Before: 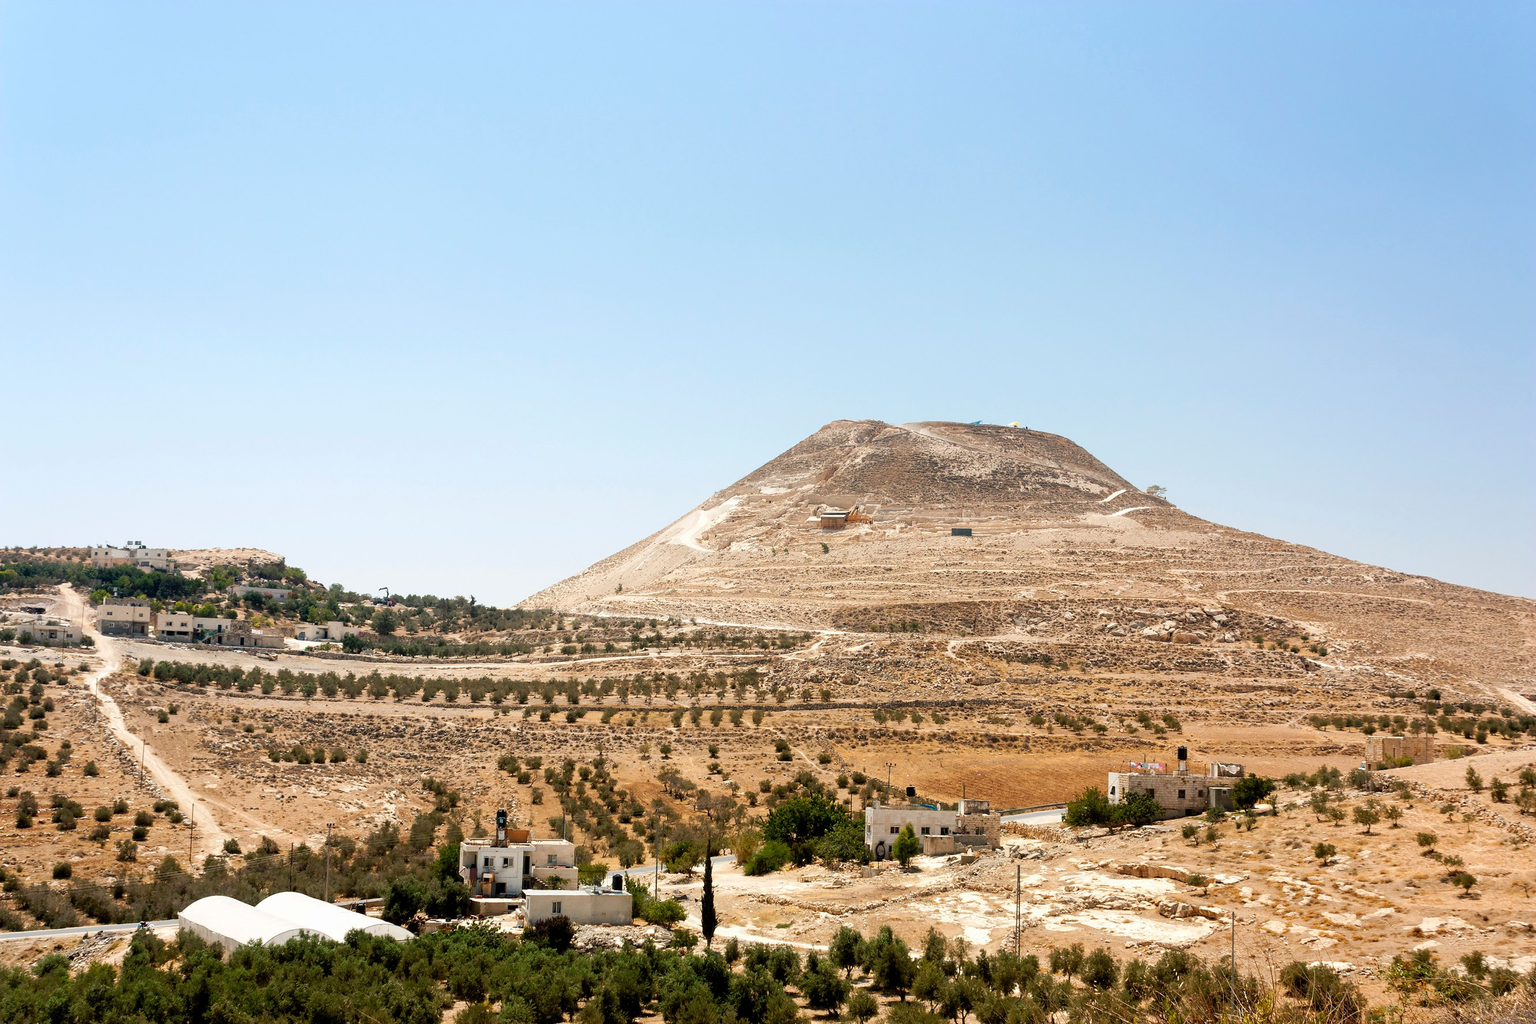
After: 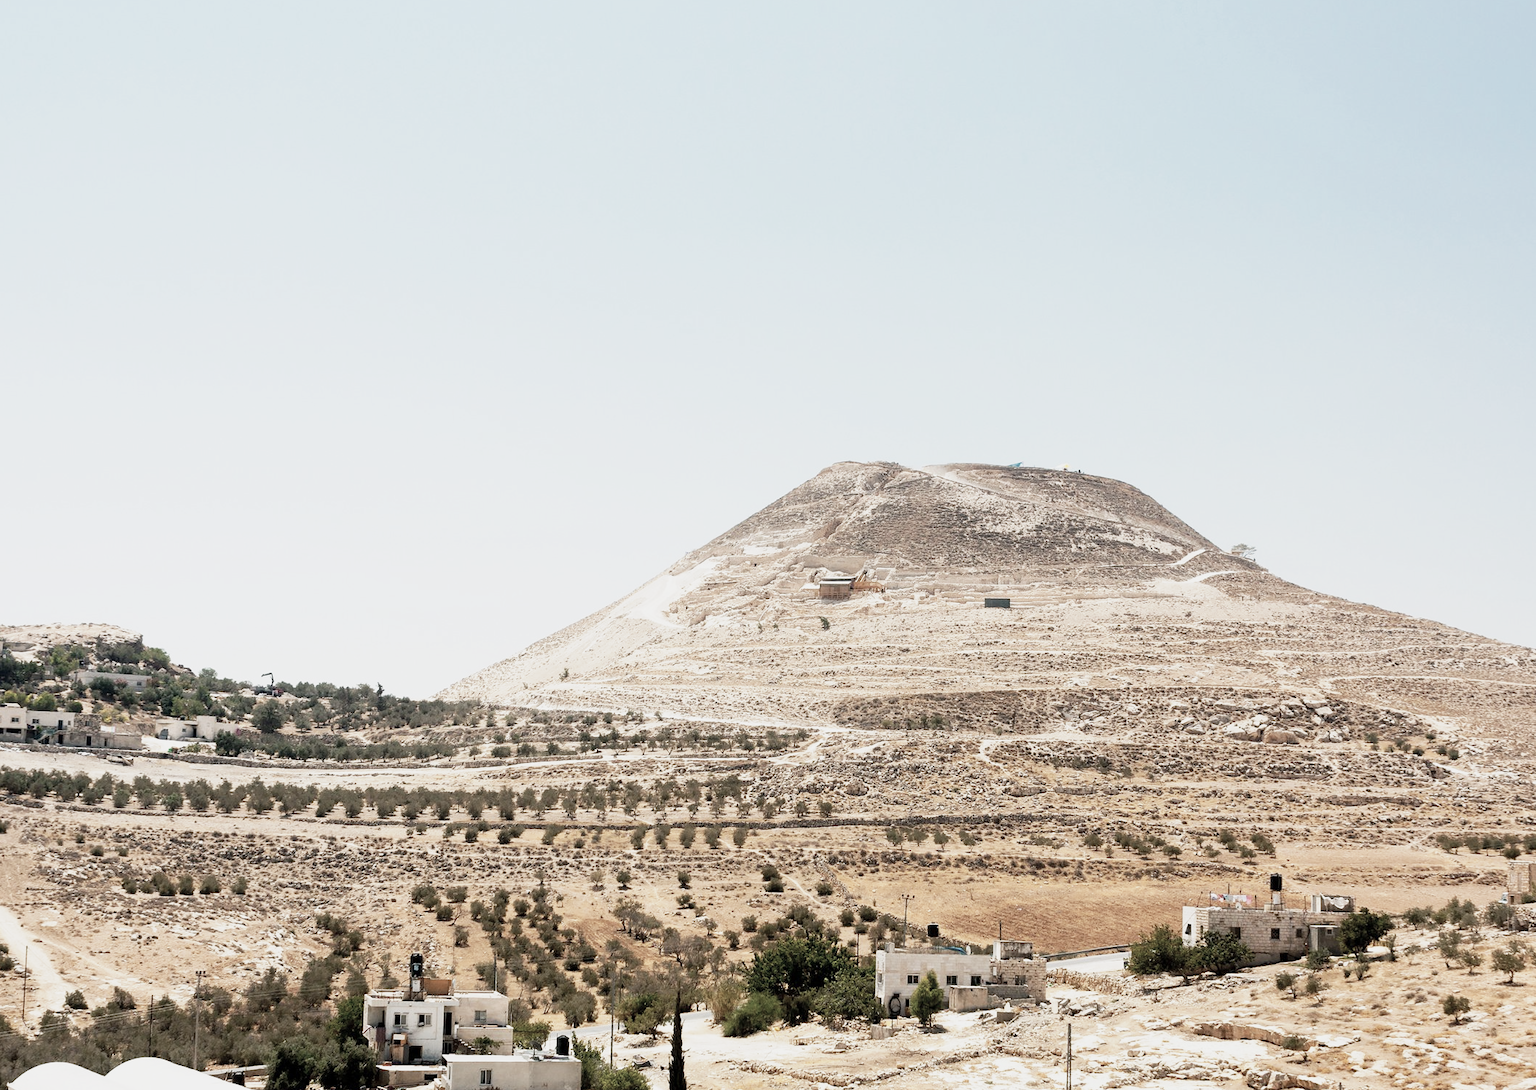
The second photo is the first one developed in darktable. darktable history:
crop: left 11.225%, top 5.381%, right 9.565%, bottom 10.314%
base curve: curves: ch0 [(0, 0) (0.088, 0.125) (0.176, 0.251) (0.354, 0.501) (0.613, 0.749) (1, 0.877)], preserve colors none
color correction: saturation 0.5
